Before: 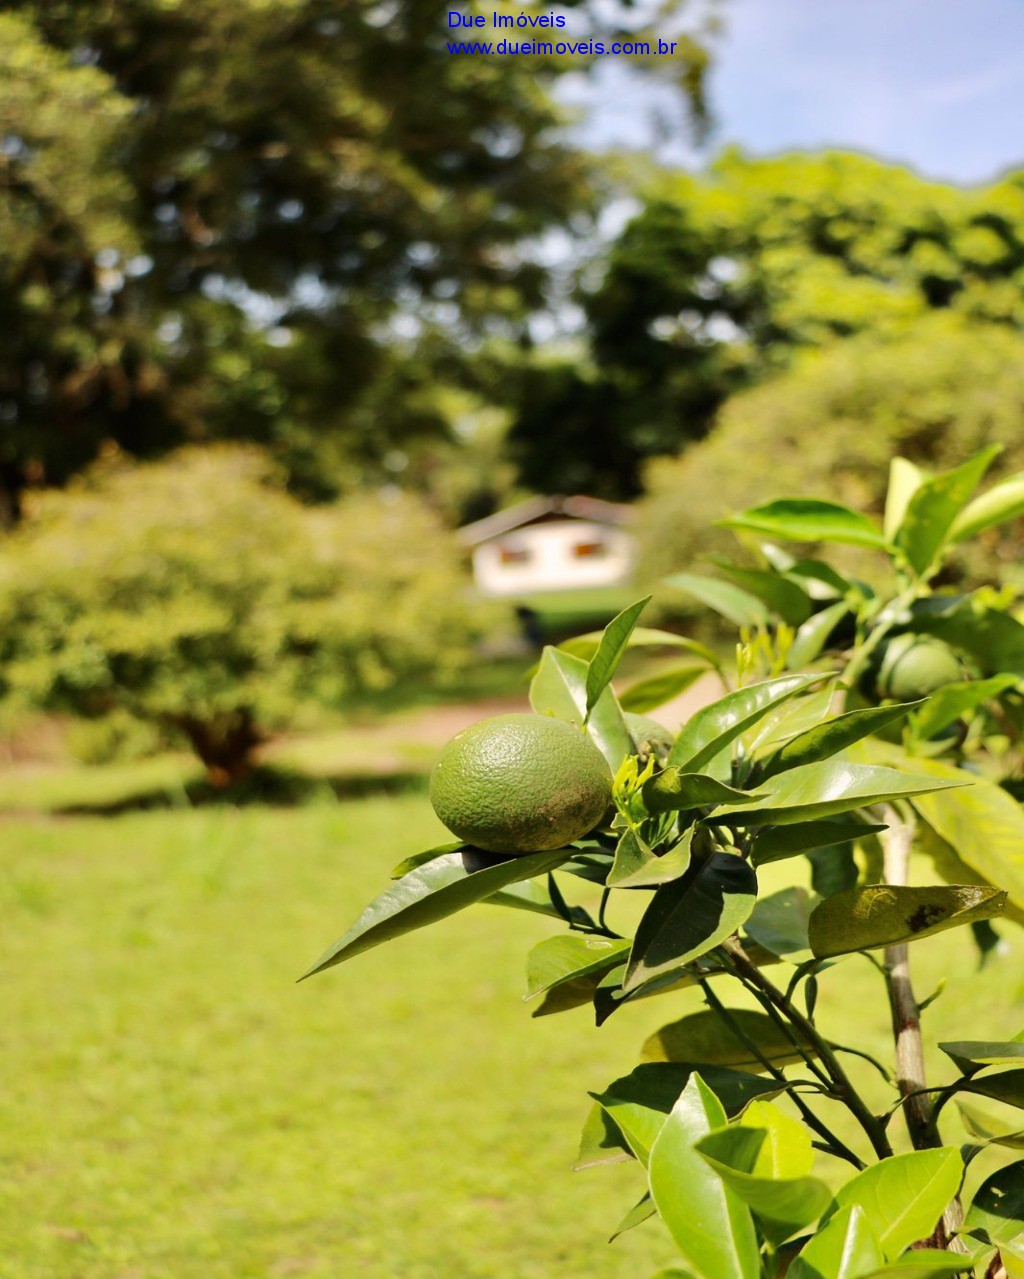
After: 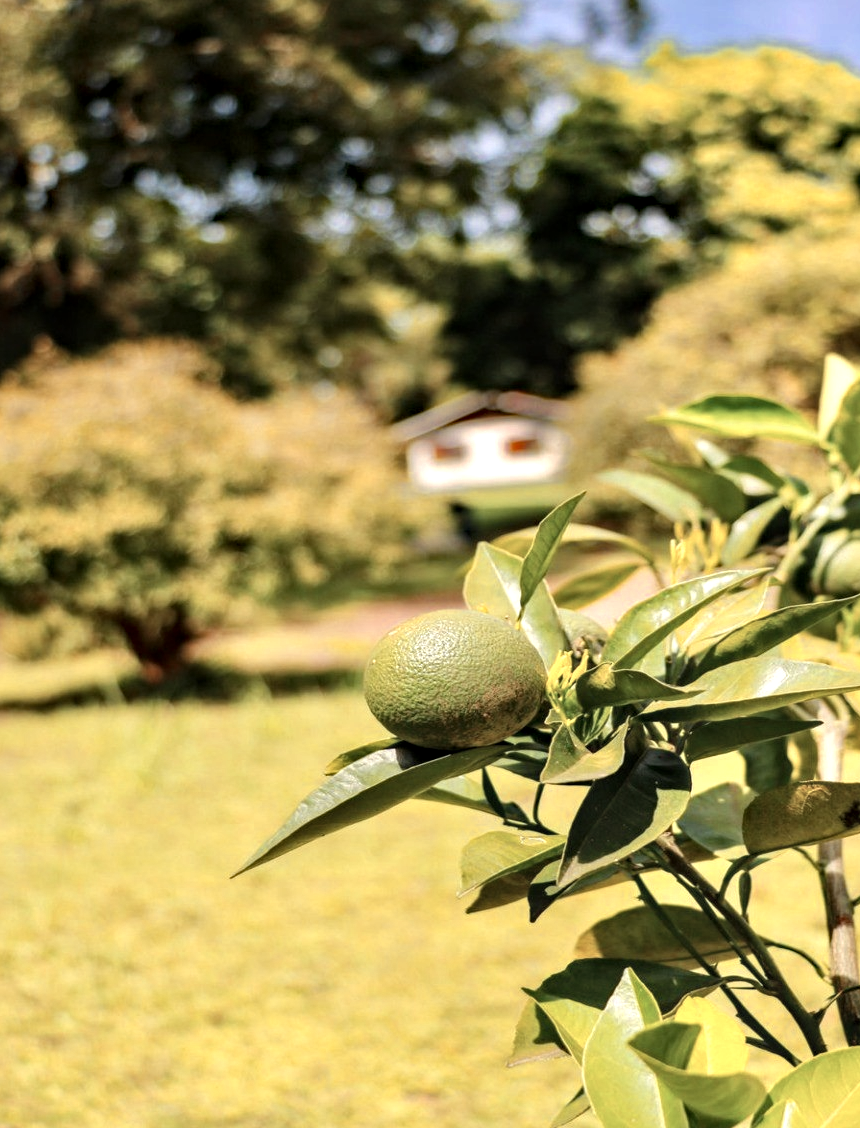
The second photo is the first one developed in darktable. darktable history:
crop: left 6.446%, top 8.188%, right 9.538%, bottom 3.548%
haze removal: strength 0.29, distance 0.25, compatibility mode true, adaptive false
local contrast: on, module defaults
color zones: curves: ch0 [(0, 0.473) (0.001, 0.473) (0.226, 0.548) (0.4, 0.589) (0.525, 0.54) (0.728, 0.403) (0.999, 0.473) (1, 0.473)]; ch1 [(0, 0.619) (0.001, 0.619) (0.234, 0.388) (0.4, 0.372) (0.528, 0.422) (0.732, 0.53) (0.999, 0.619) (1, 0.619)]; ch2 [(0, 0.547) (0.001, 0.547) (0.226, 0.45) (0.4, 0.525) (0.525, 0.585) (0.8, 0.511) (0.999, 0.547) (1, 0.547)]
